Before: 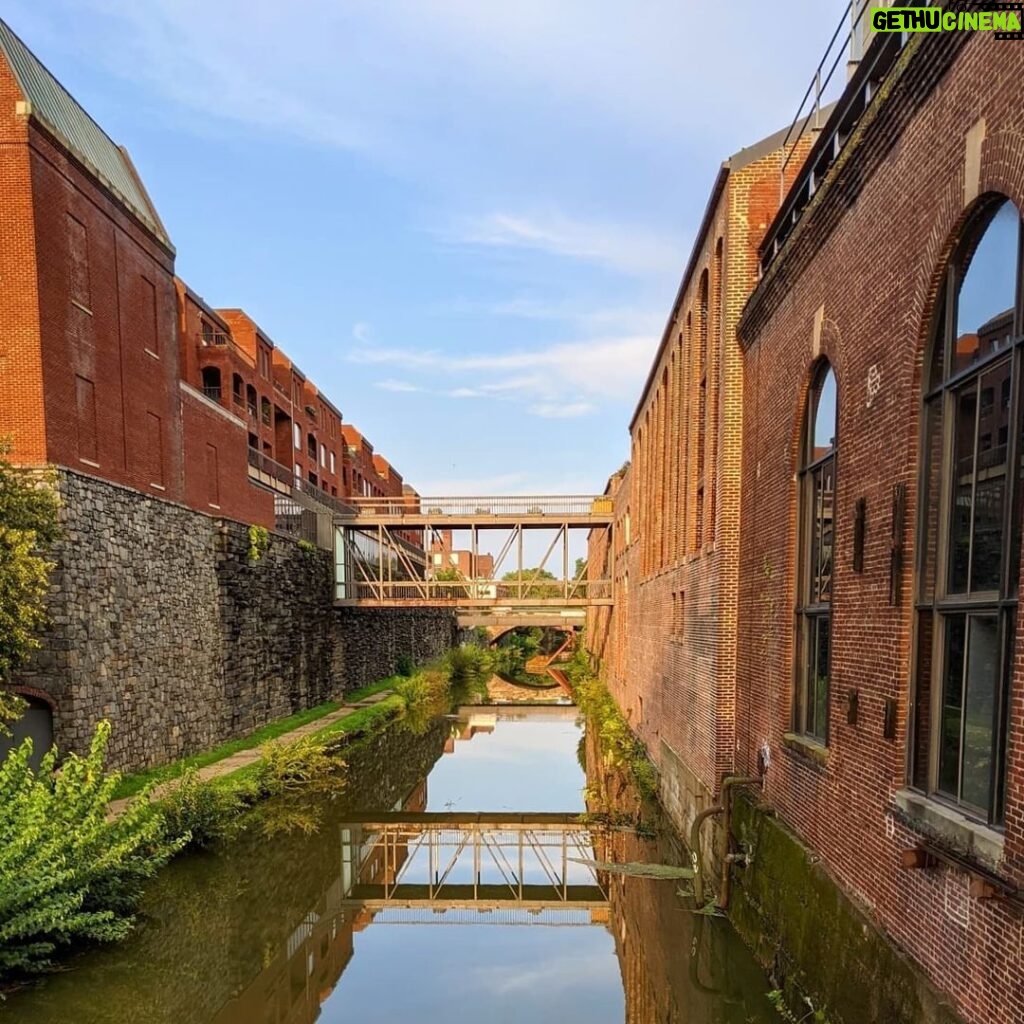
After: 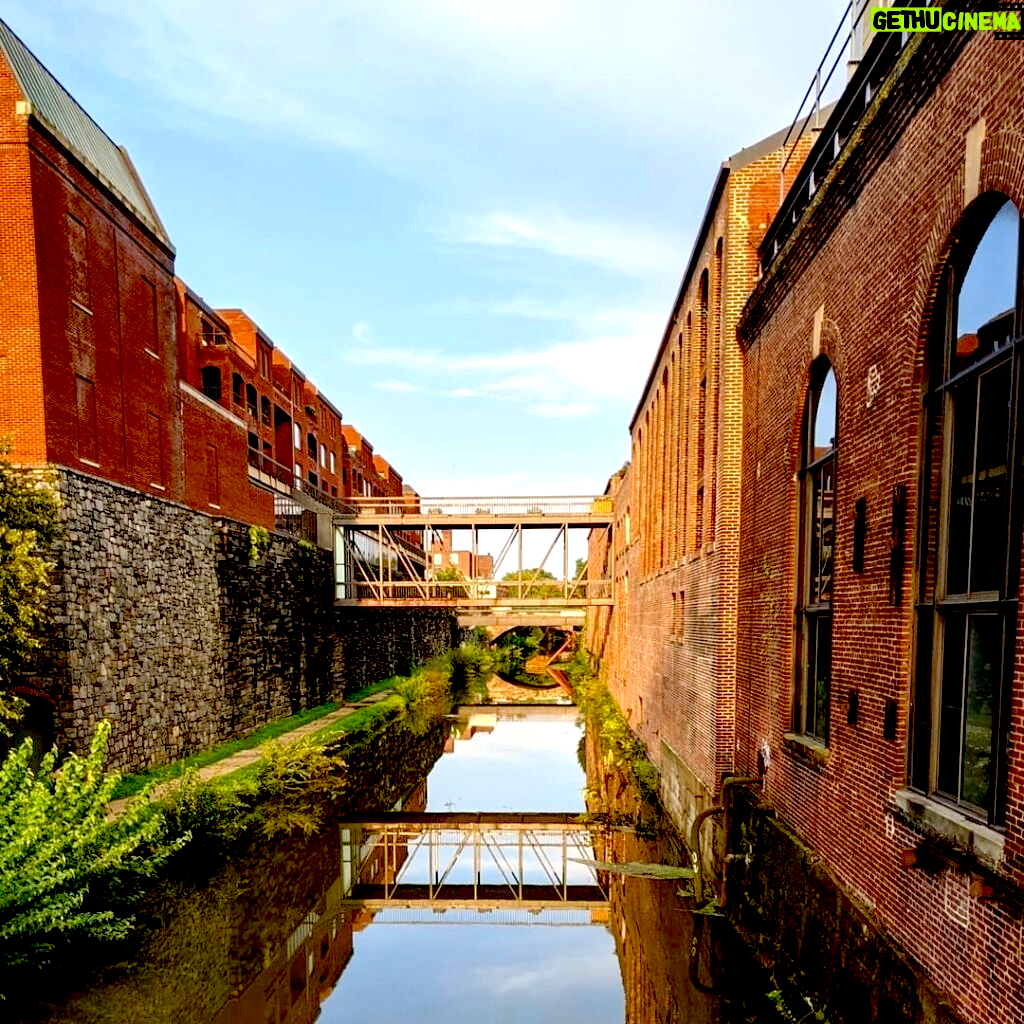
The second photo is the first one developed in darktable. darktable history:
exposure: black level correction 0.041, exposure 0.5 EV, compensate exposure bias true, compensate highlight preservation false
